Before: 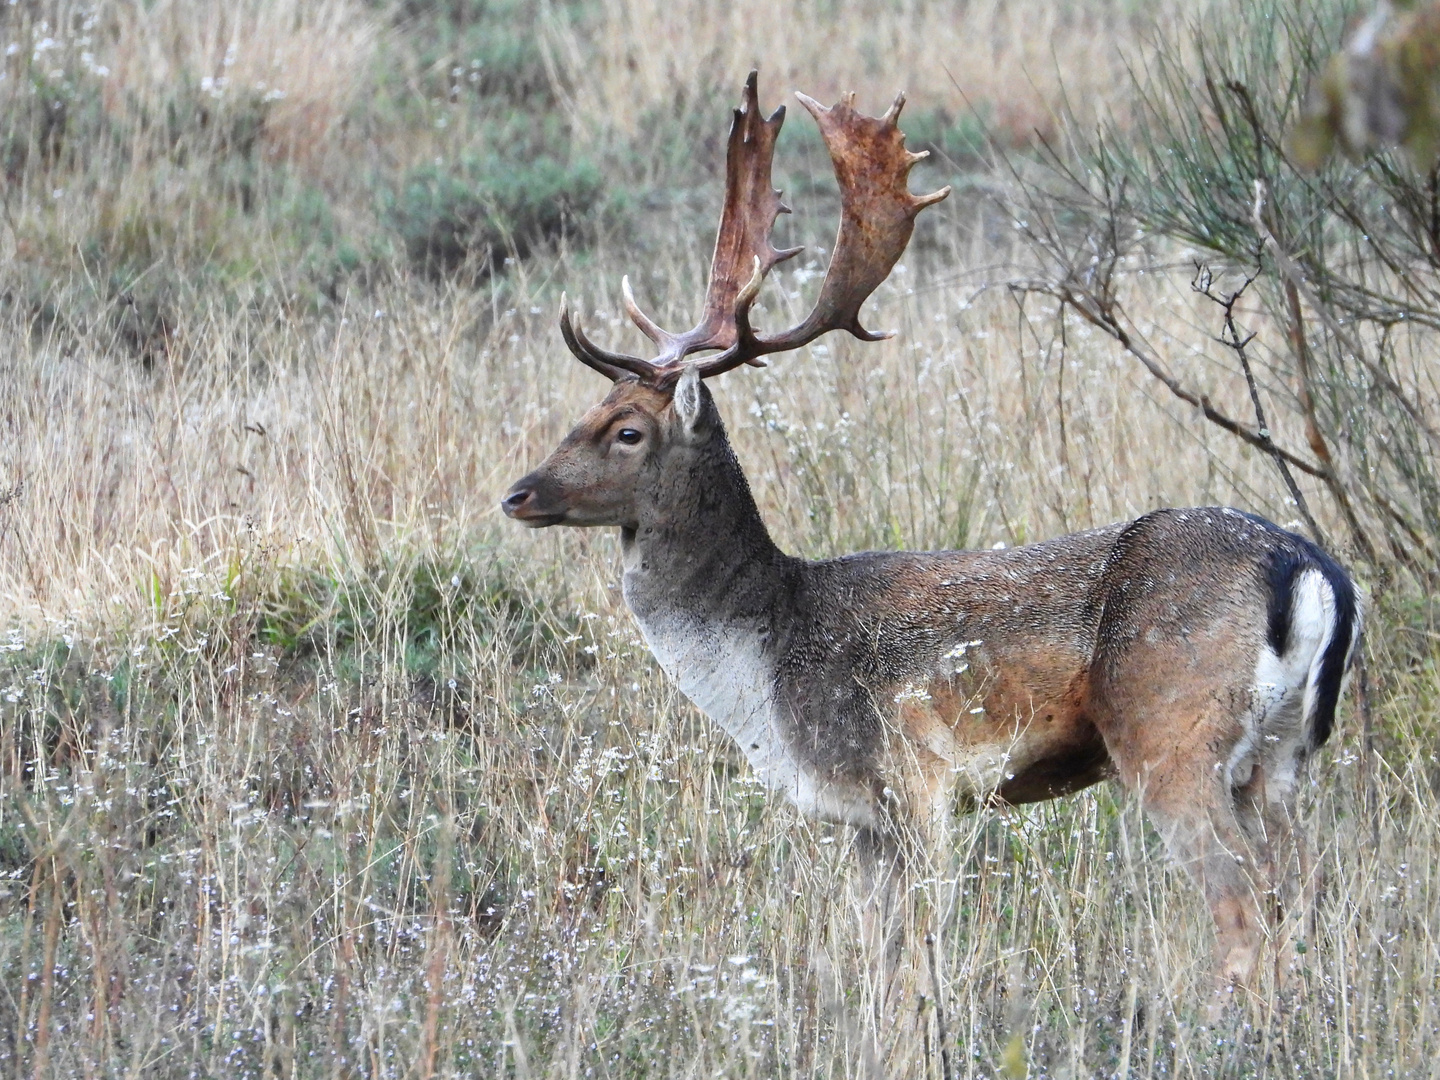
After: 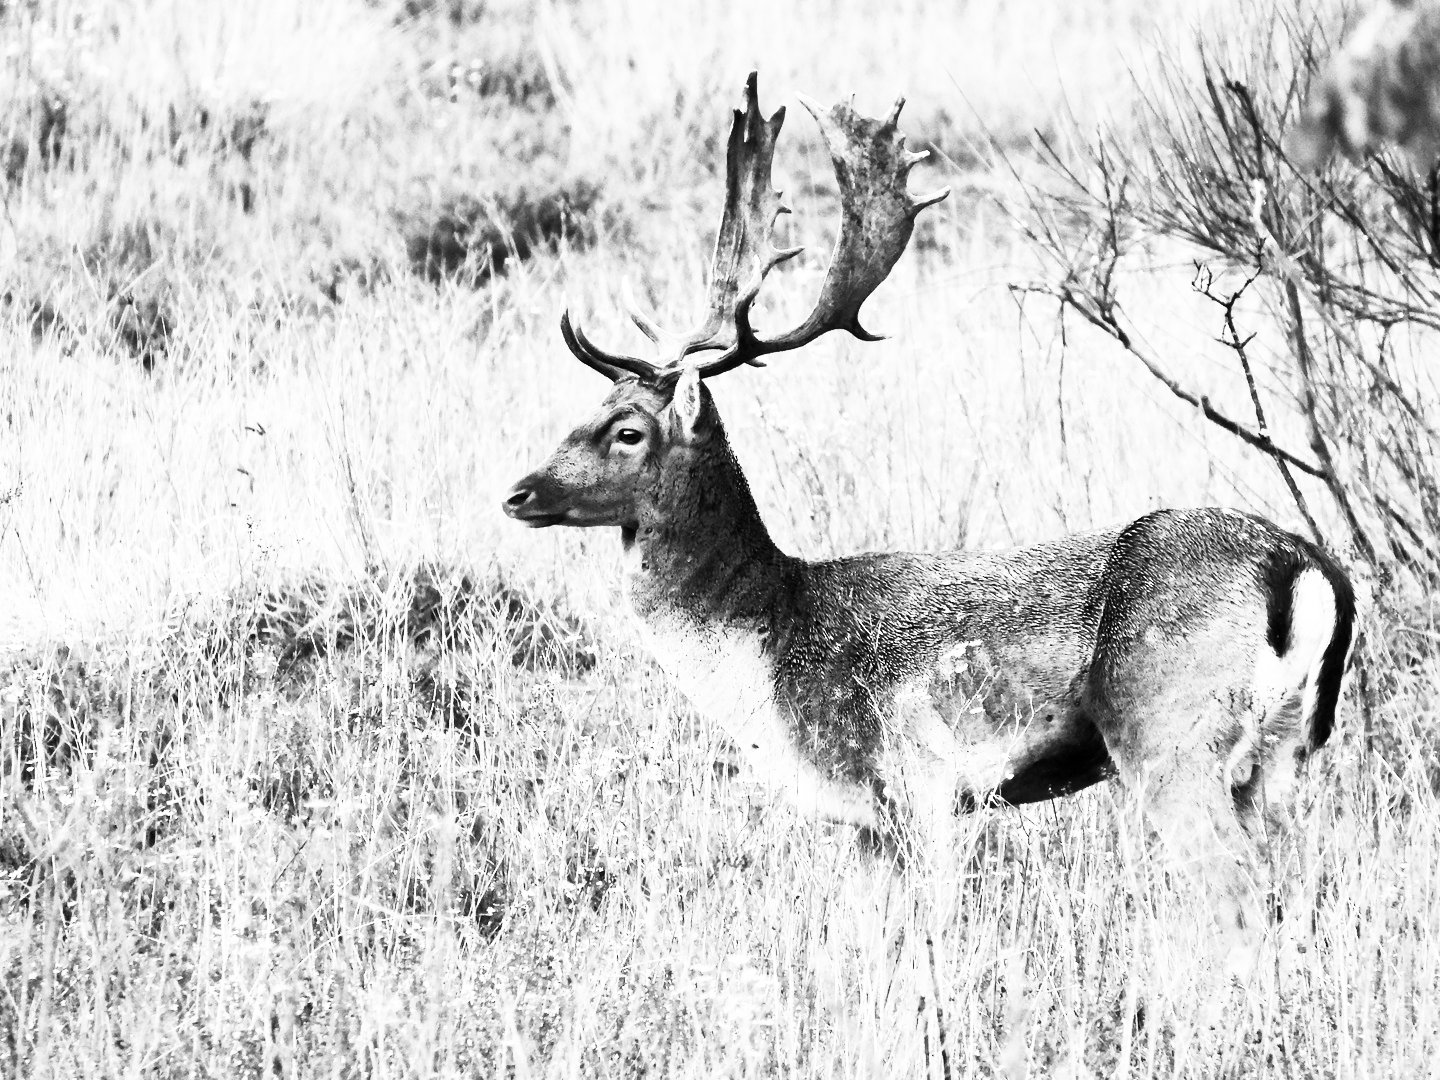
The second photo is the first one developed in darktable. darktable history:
exposure: compensate highlight preservation false
contrast brightness saturation: contrast 0.53, brightness 0.47, saturation -1
filmic rgb: black relative exposure -8.7 EV, white relative exposure 2.7 EV, threshold 3 EV, target black luminance 0%, hardness 6.25, latitude 75%, contrast 1.325, highlights saturation mix -5%, preserve chrominance no, color science v5 (2021), iterations of high-quality reconstruction 0, enable highlight reconstruction true
